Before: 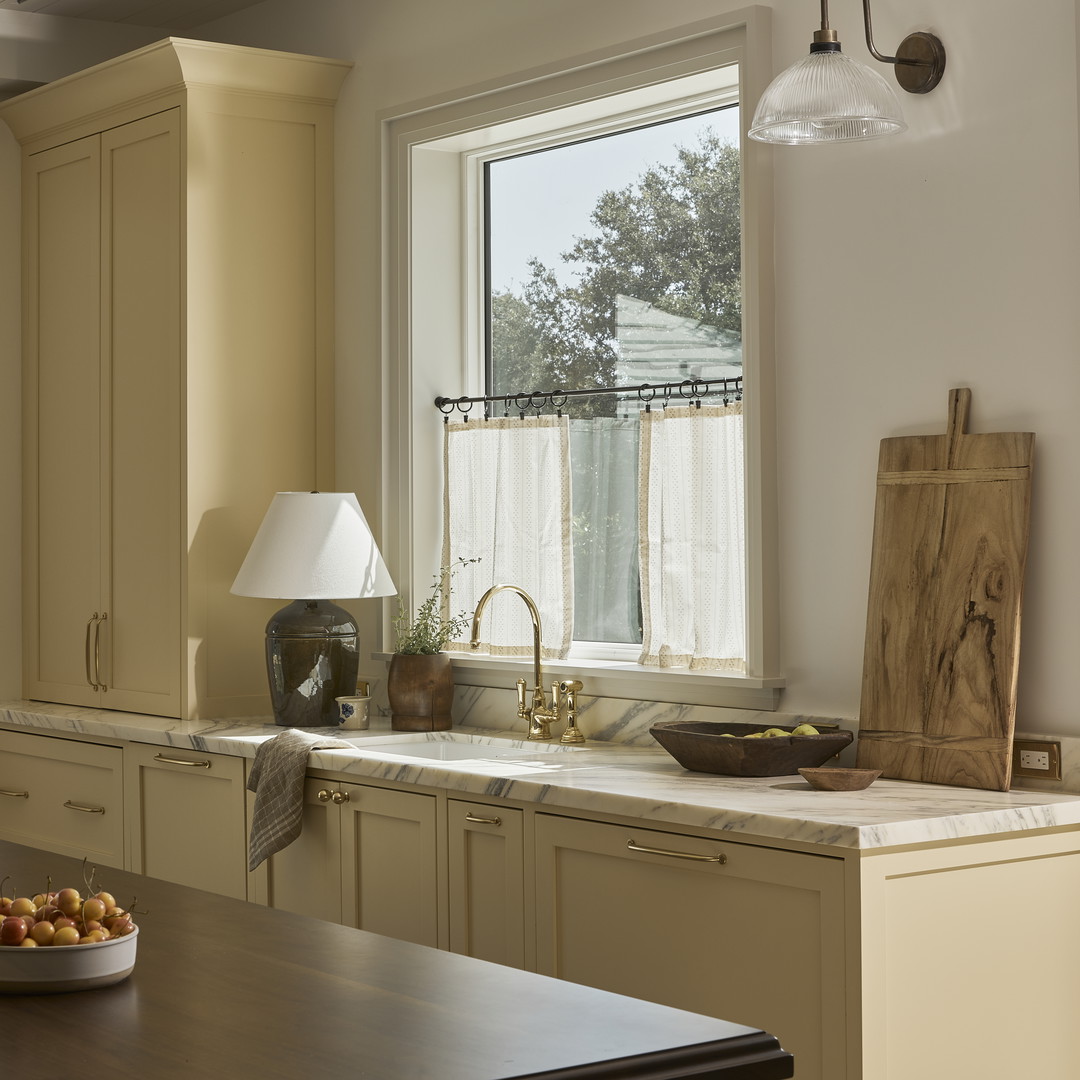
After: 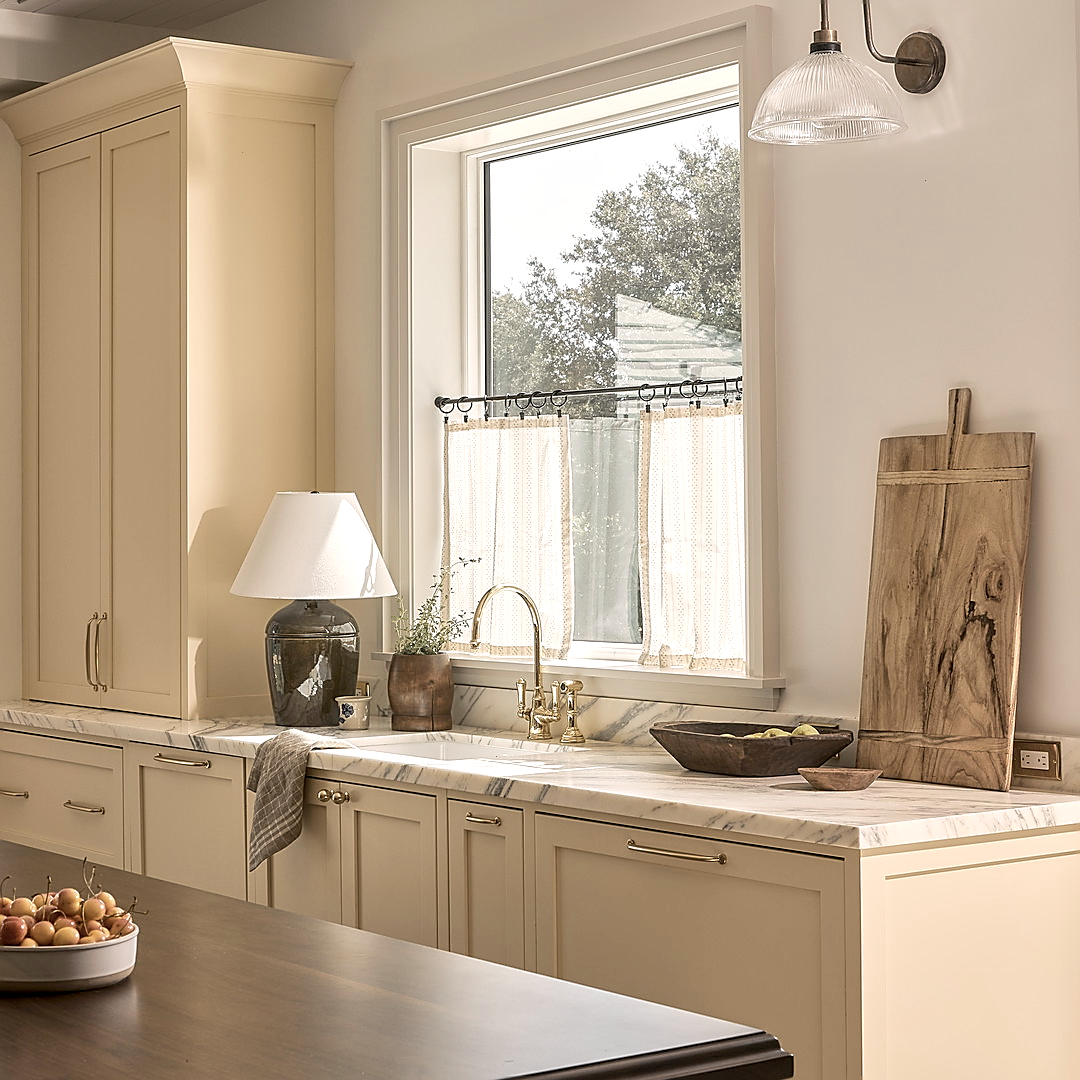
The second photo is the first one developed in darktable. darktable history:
tone equalizer: -8 EV 1.02 EV, -7 EV 0.992 EV, -6 EV 0.976 EV, -5 EV 0.973 EV, -4 EV 1.02 EV, -3 EV 0.733 EV, -2 EV 0.517 EV, -1 EV 0.263 EV, edges refinement/feathering 500, mask exposure compensation -1.57 EV, preserve details no
local contrast: on, module defaults
color correction: highlights a* 5.51, highlights b* 5.24, saturation 0.645
sharpen: radius 1.375, amount 1.239, threshold 0.824
